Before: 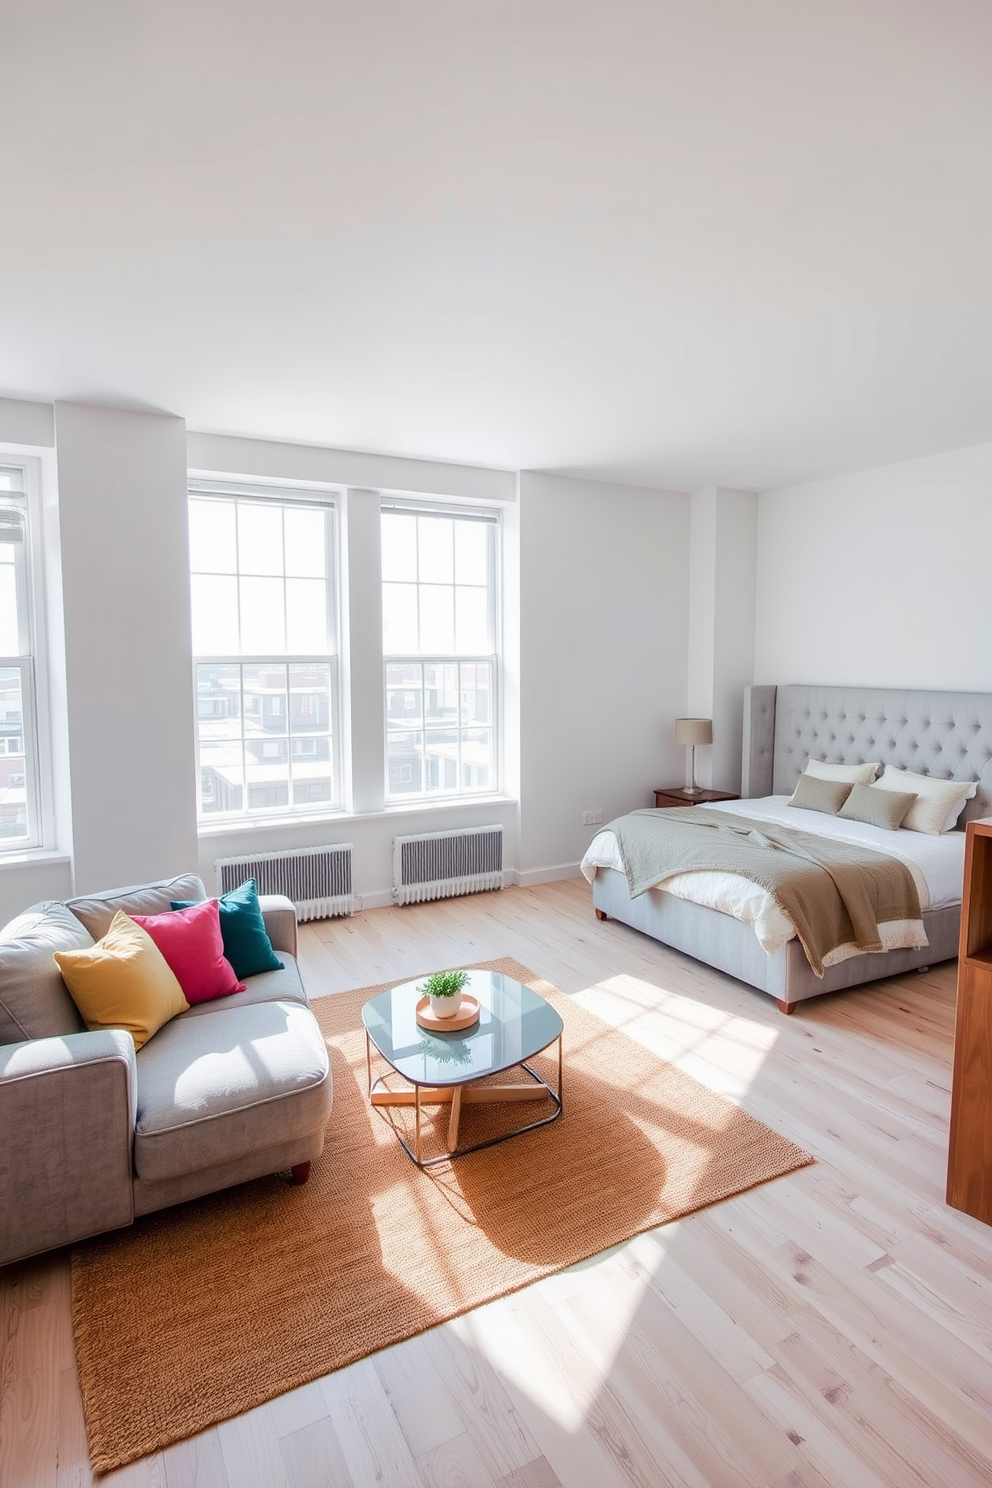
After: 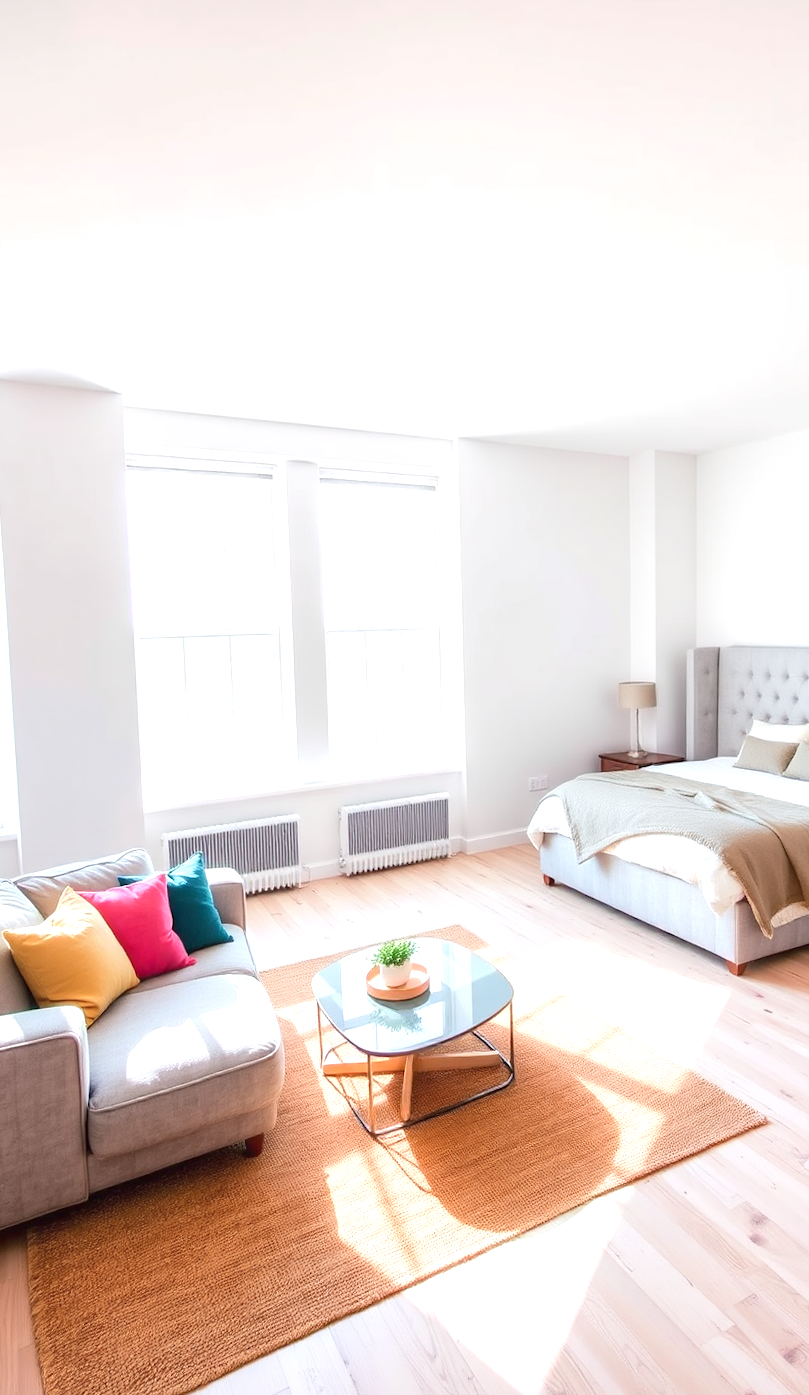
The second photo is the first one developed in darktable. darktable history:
crop and rotate: angle 1.3°, left 4.145%, top 0.582%, right 11.461%, bottom 2.464%
exposure: black level correction 0, exposure 1 EV, compensate highlight preservation false
color balance rgb: highlights gain › chroma 0.123%, highlights gain › hue 331.88°, perceptual saturation grading › global saturation -0.022%, contrast -9.883%
